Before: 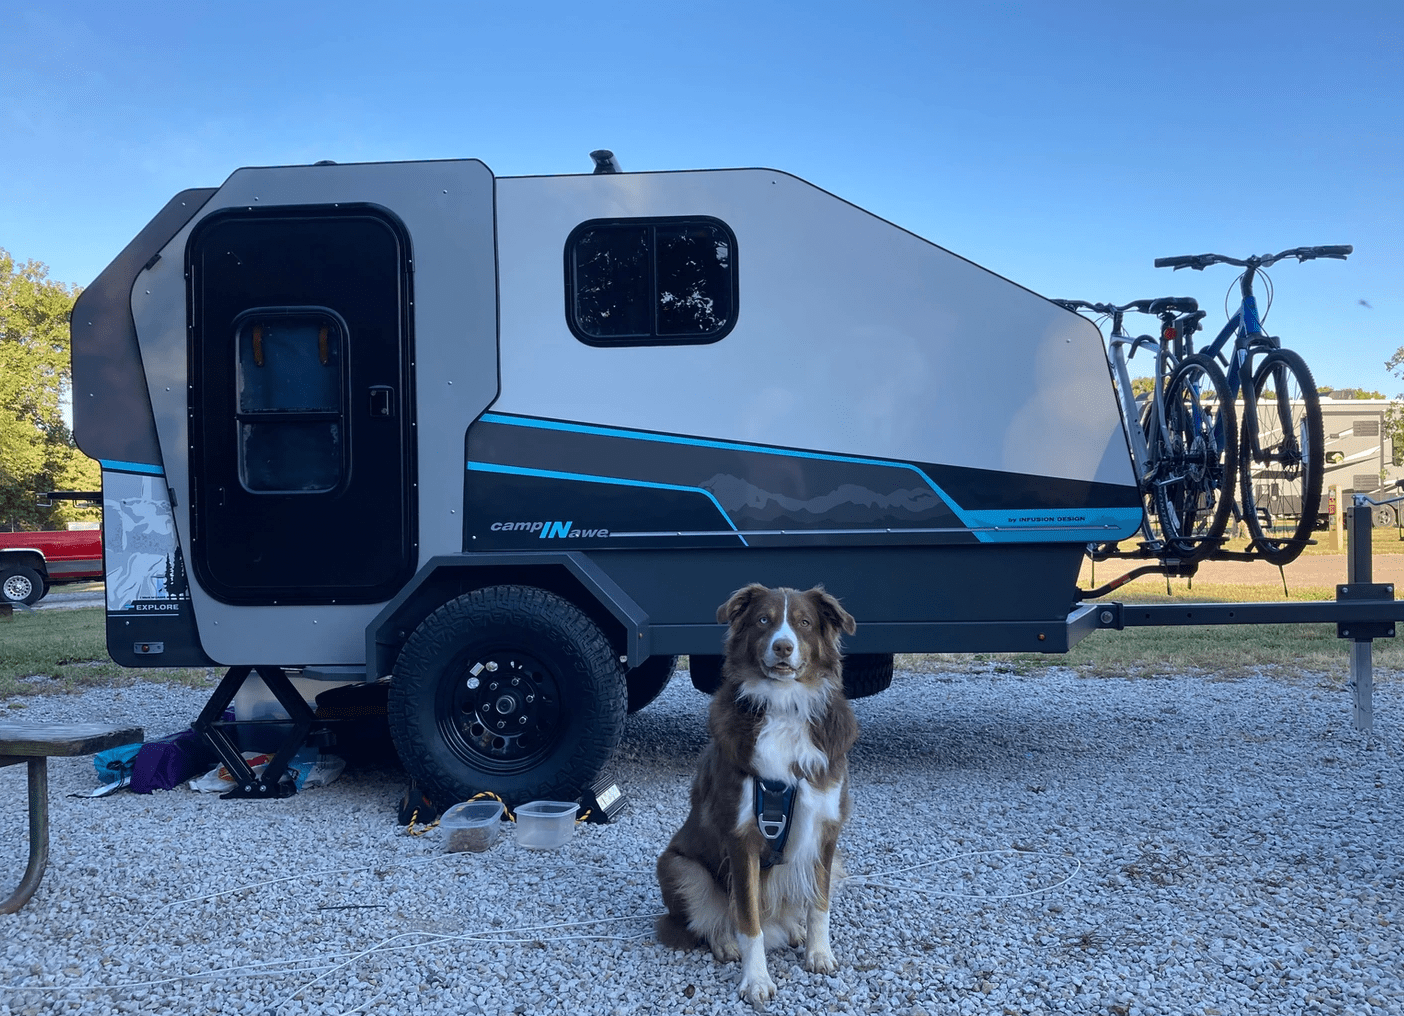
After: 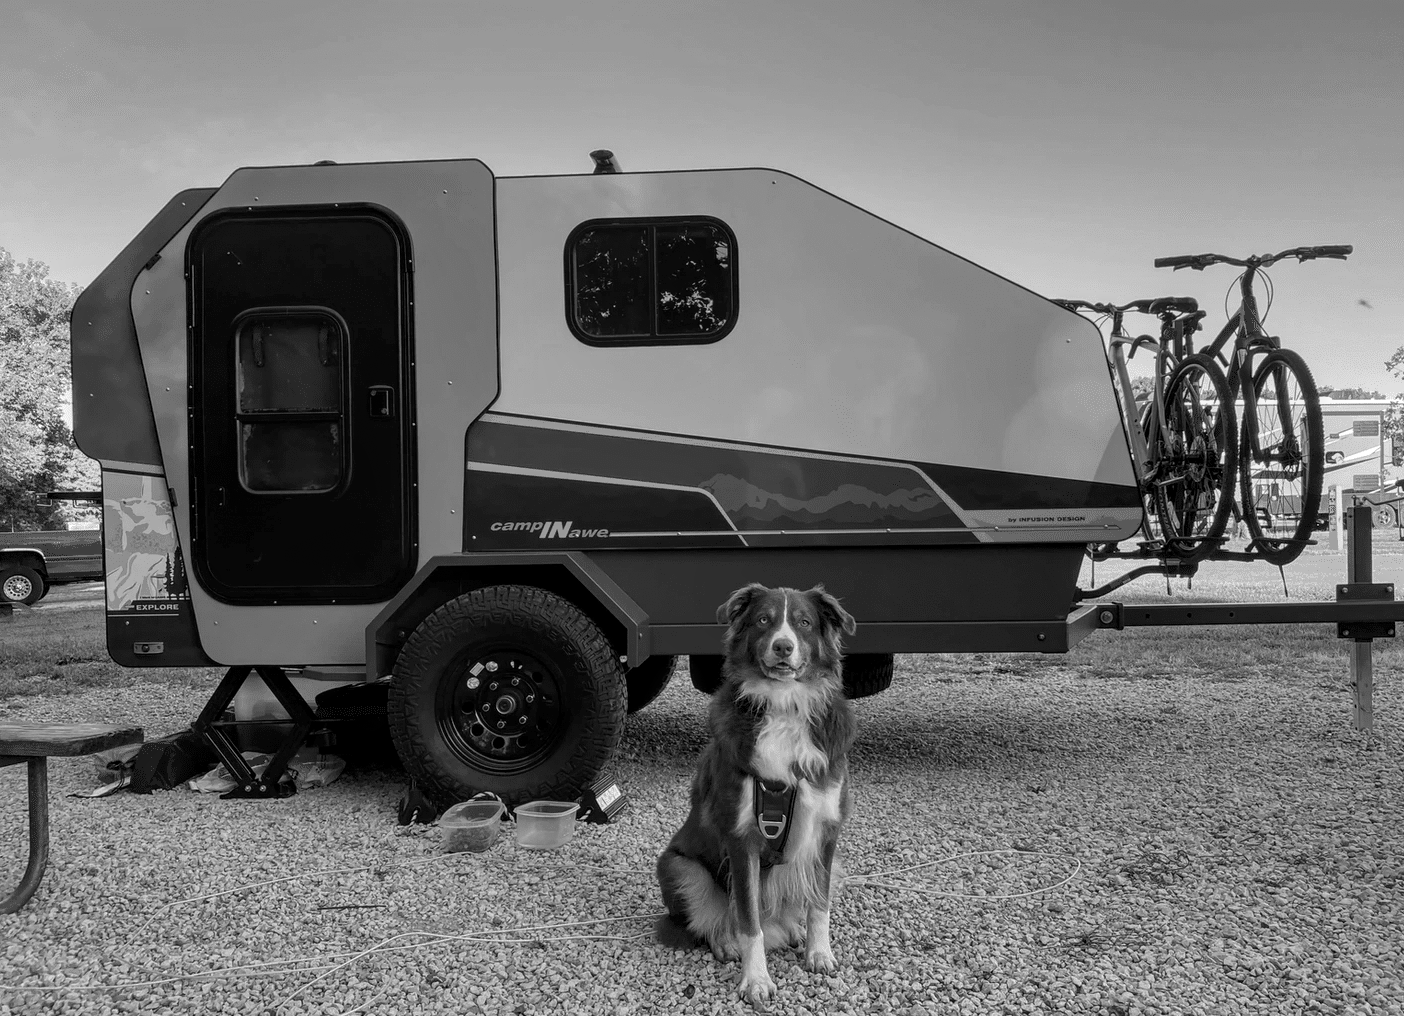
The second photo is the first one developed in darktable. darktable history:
local contrast: detail 130%
monochrome: a 32, b 64, size 2.3
